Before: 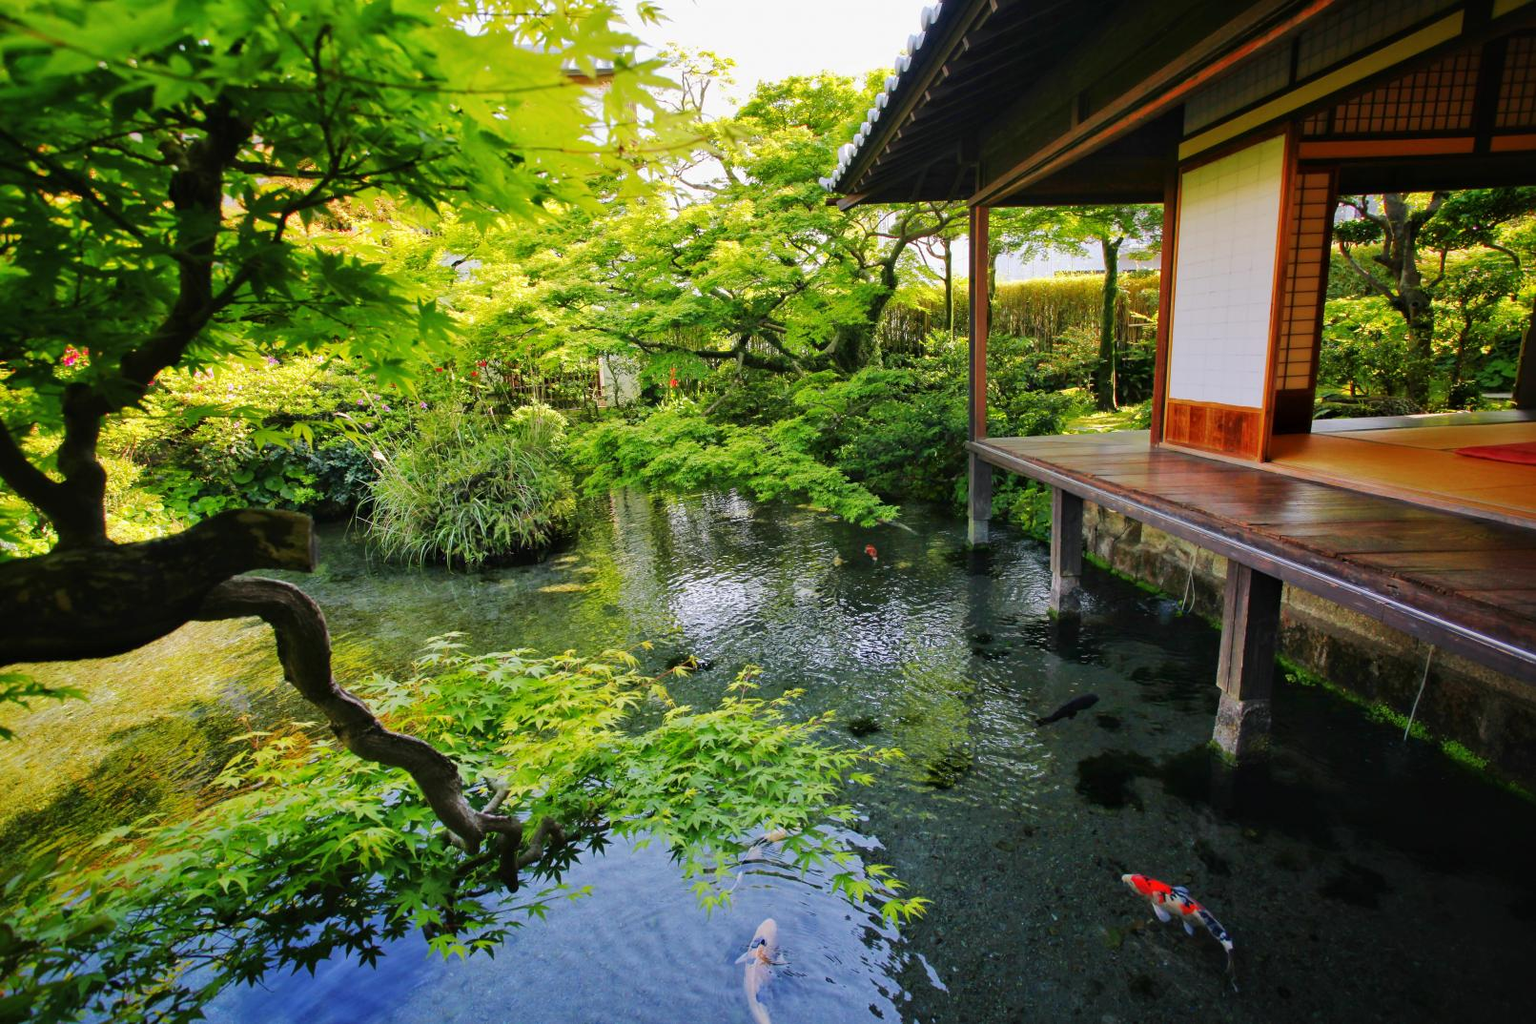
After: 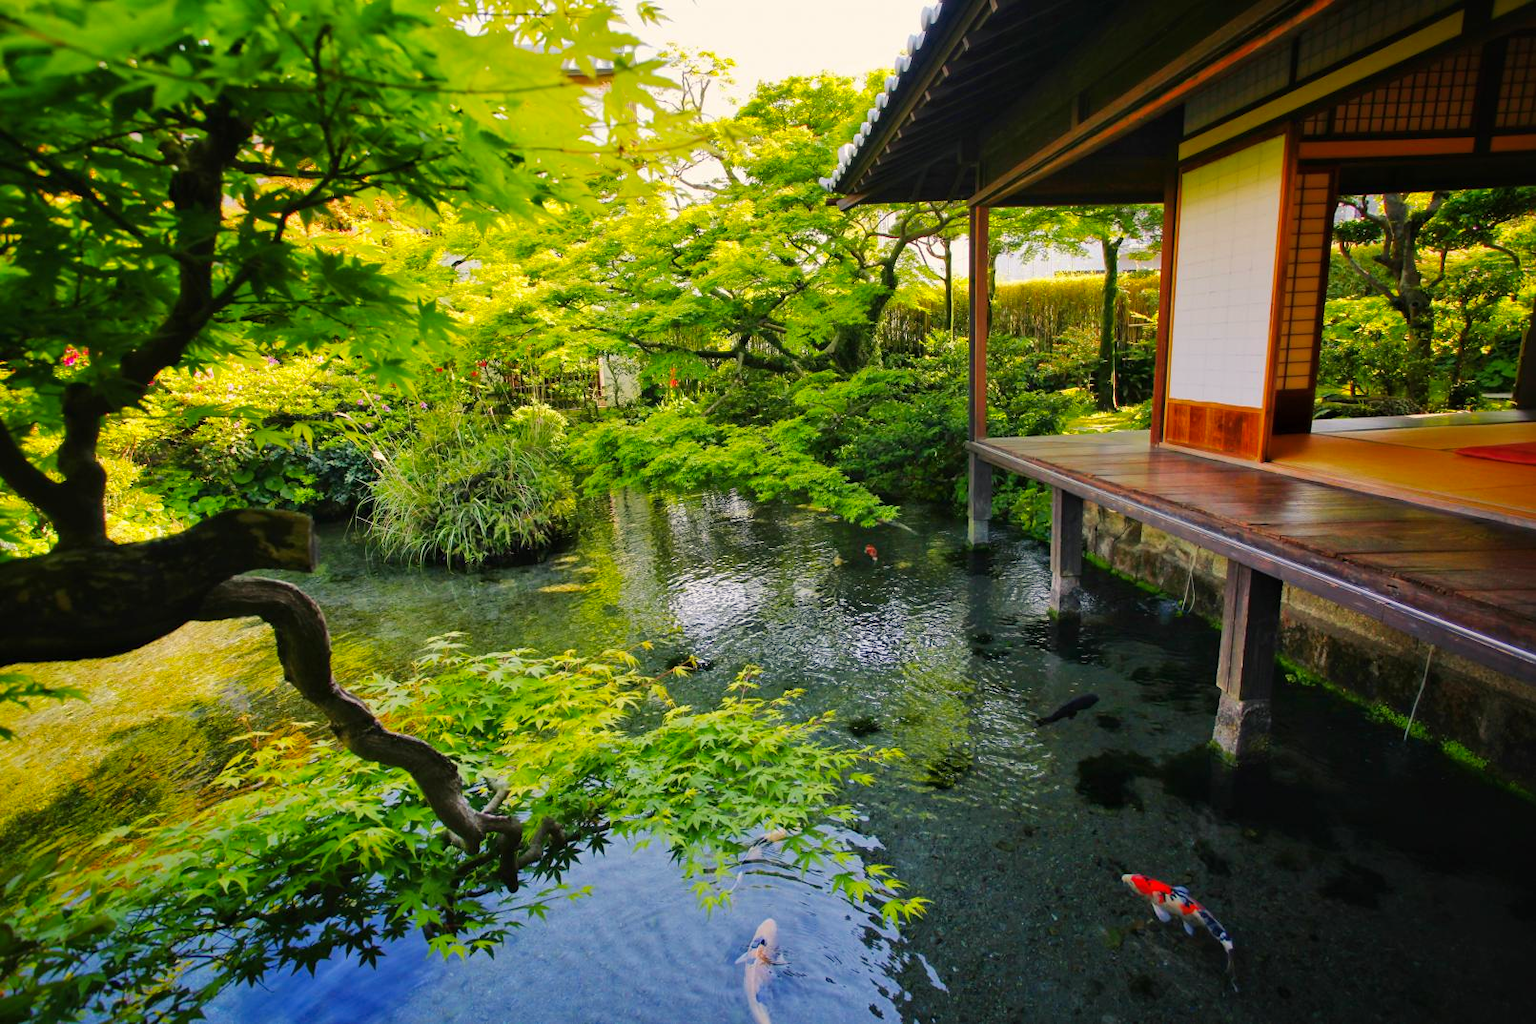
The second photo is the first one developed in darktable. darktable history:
color balance rgb: highlights gain › chroma 3.03%, highlights gain › hue 77.44°, linear chroma grading › global chroma 8.717%, perceptual saturation grading › global saturation 0.099%, global vibrance 15.968%, saturation formula JzAzBz (2021)
